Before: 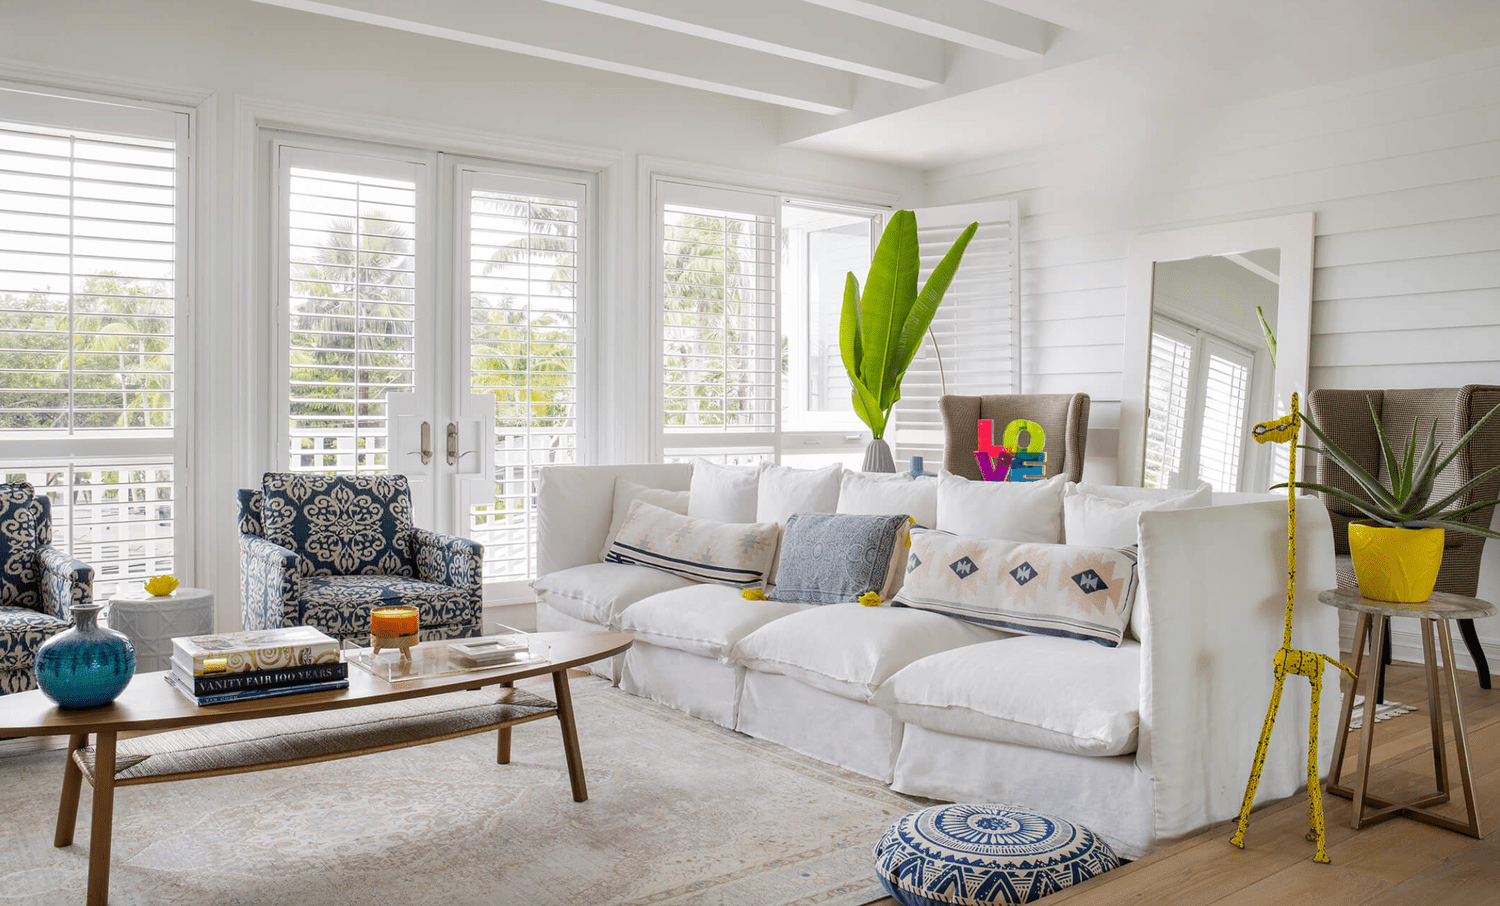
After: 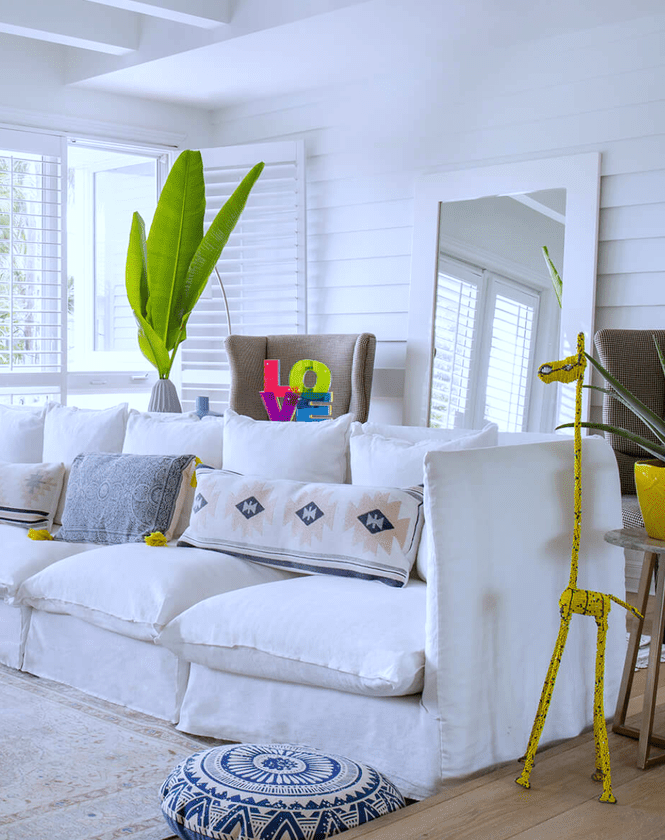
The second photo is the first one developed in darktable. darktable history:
white balance: red 0.948, green 1.02, blue 1.176
crop: left 47.628%, top 6.643%, right 7.874%
